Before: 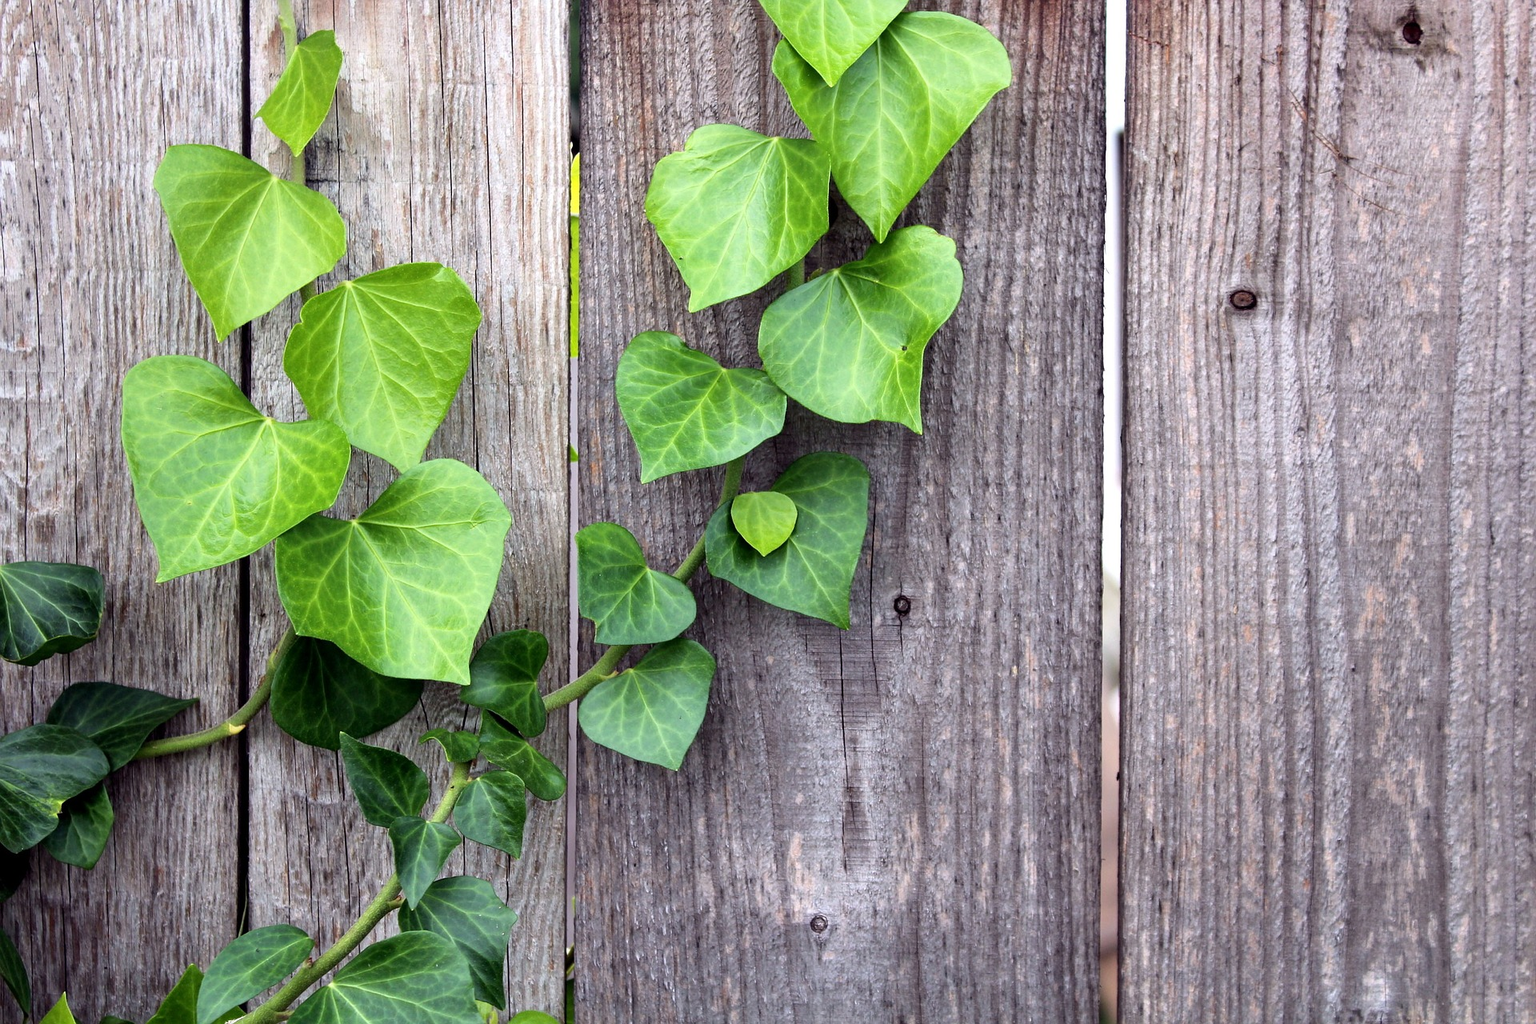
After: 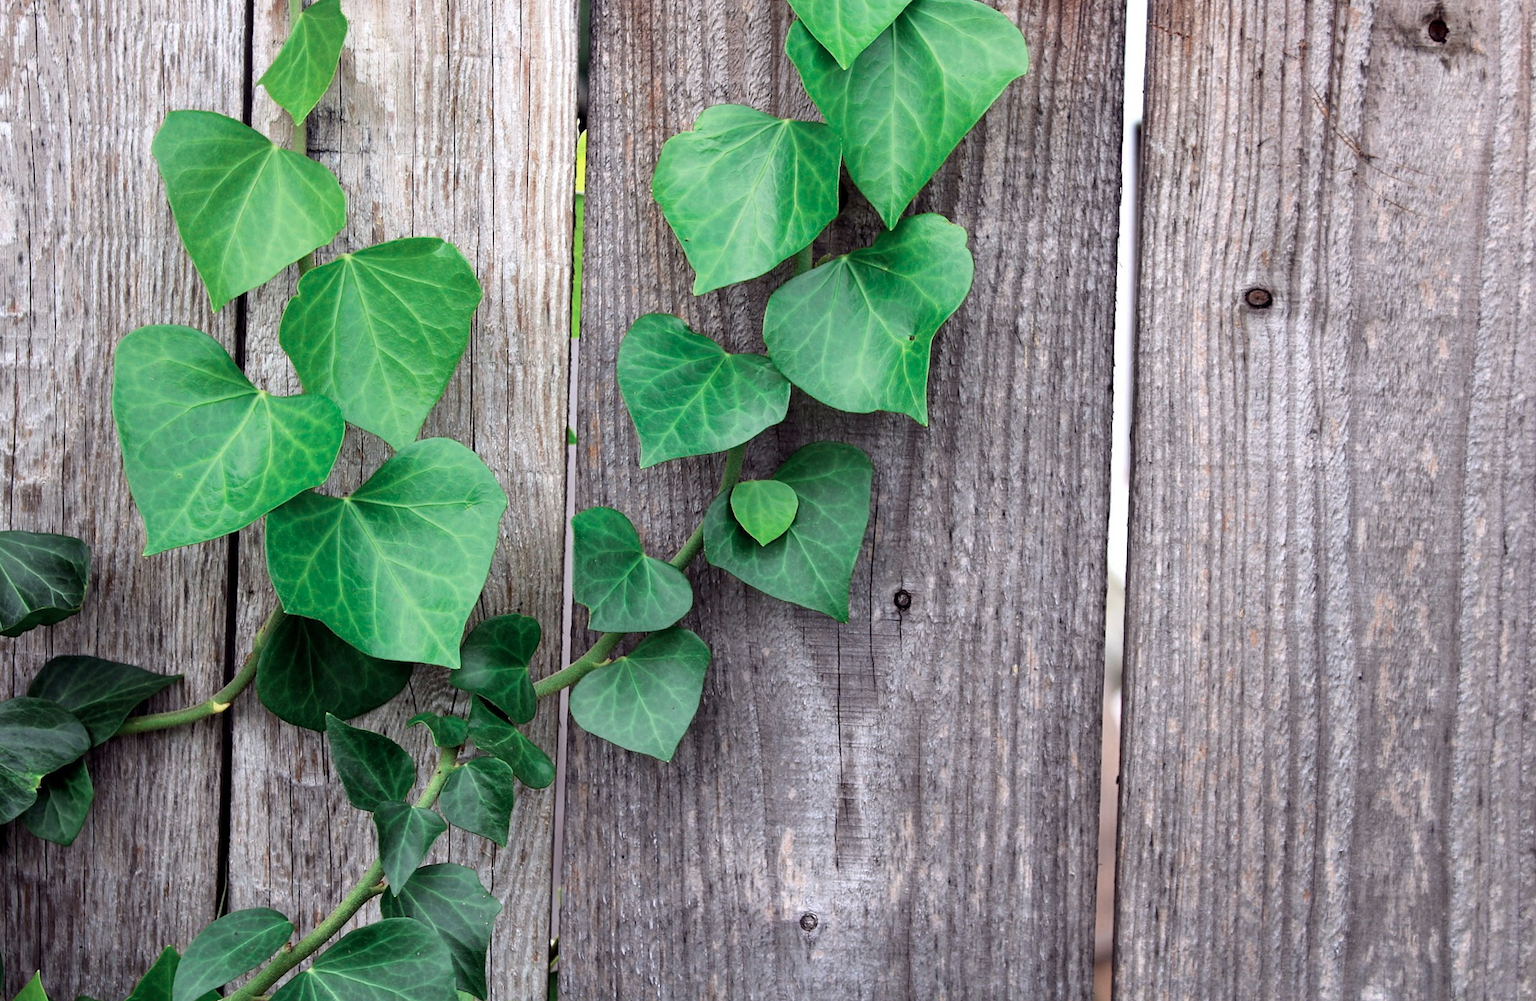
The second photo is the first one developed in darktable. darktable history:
rotate and perspective: rotation 1.57°, crop left 0.018, crop right 0.982, crop top 0.039, crop bottom 0.961
color zones: curves: ch0 [(0, 0.5) (0.125, 0.4) (0.25, 0.5) (0.375, 0.4) (0.5, 0.4) (0.625, 0.6) (0.75, 0.6) (0.875, 0.5)]; ch1 [(0, 0.4) (0.125, 0.5) (0.25, 0.4) (0.375, 0.4) (0.5, 0.4) (0.625, 0.4) (0.75, 0.5) (0.875, 0.4)]; ch2 [(0, 0.6) (0.125, 0.5) (0.25, 0.5) (0.375, 0.6) (0.5, 0.6) (0.625, 0.5) (0.75, 0.5) (0.875, 0.5)]
white balance: red 1, blue 1
